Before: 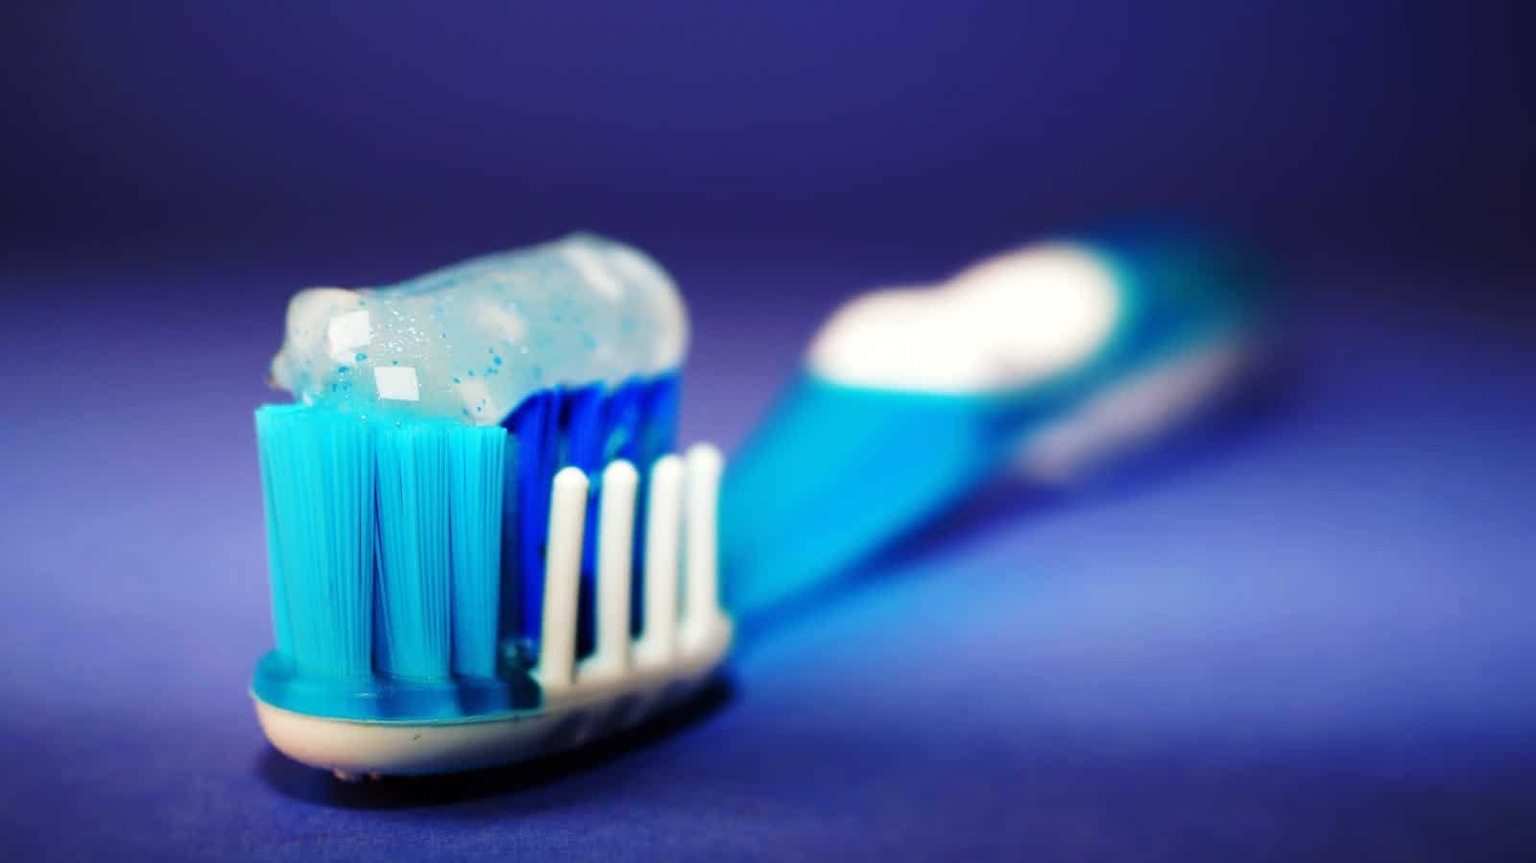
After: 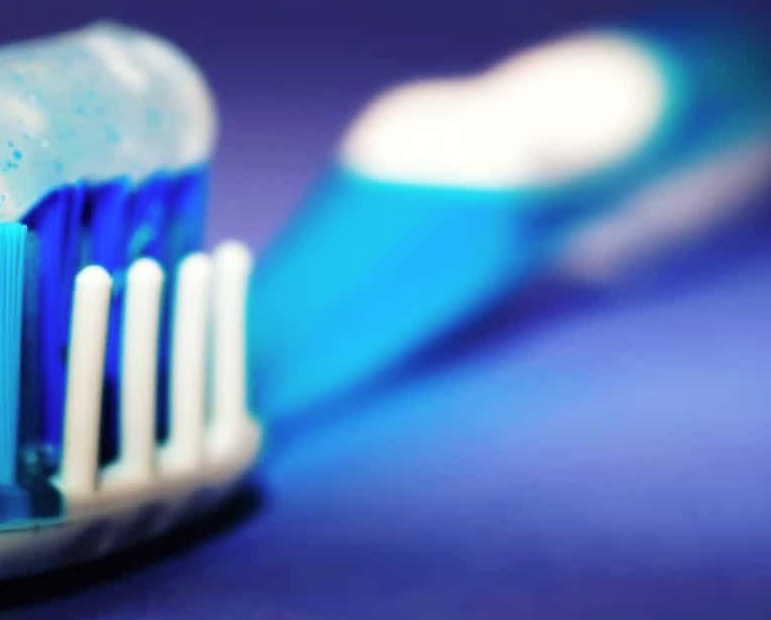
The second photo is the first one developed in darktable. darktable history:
contrast brightness saturation: contrast 0.055, brightness 0.057, saturation 0.007
crop: left 31.366%, top 24.685%, right 20.441%, bottom 6.307%
